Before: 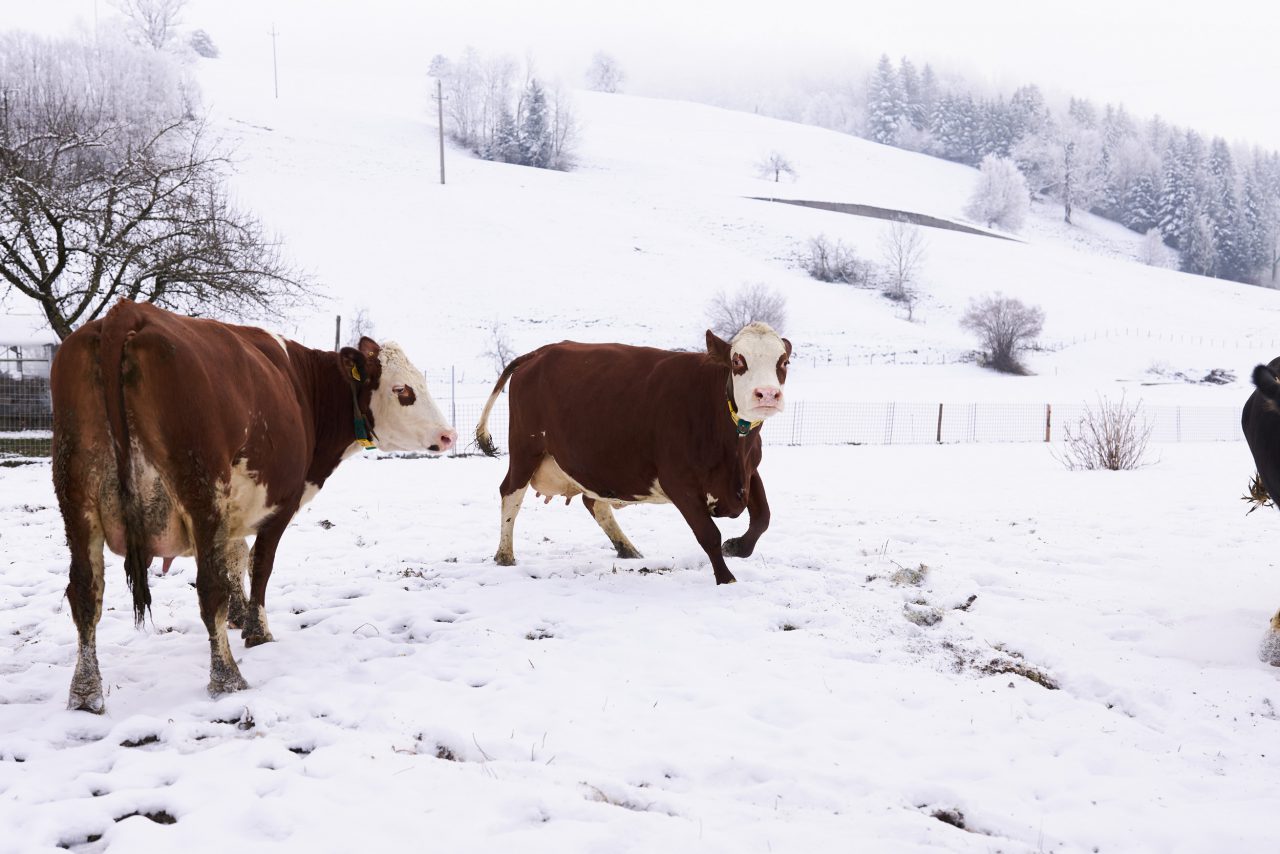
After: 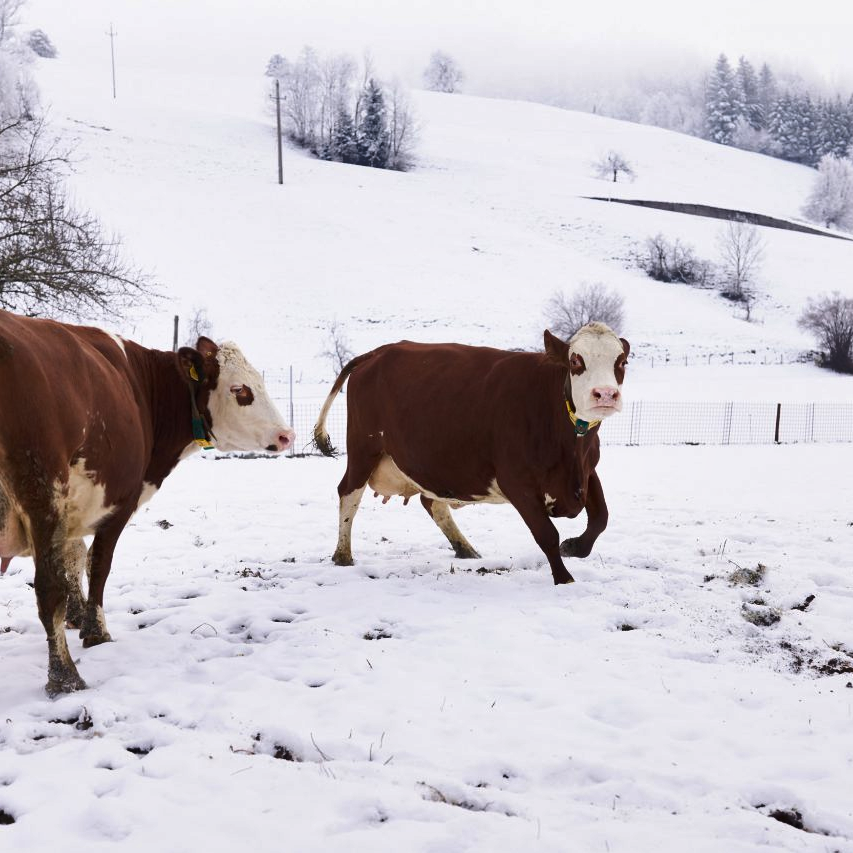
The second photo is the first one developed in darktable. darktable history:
shadows and highlights: soften with gaussian
crop and rotate: left 12.673%, right 20.66%
